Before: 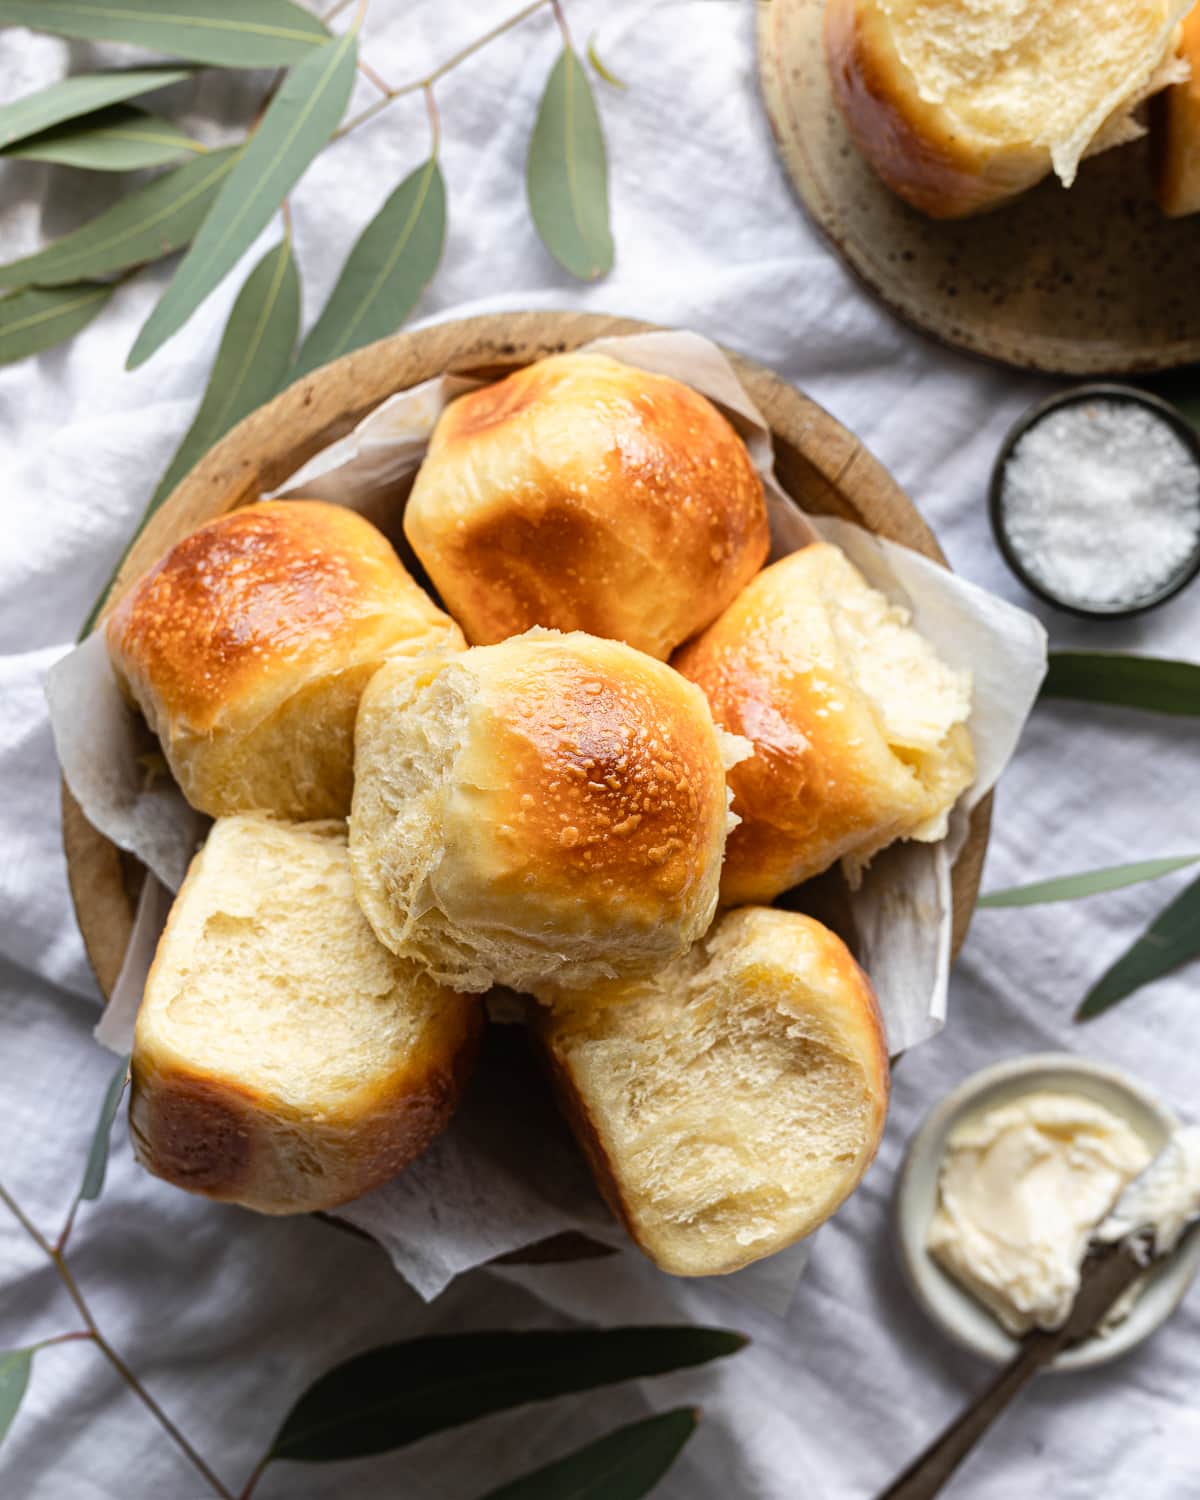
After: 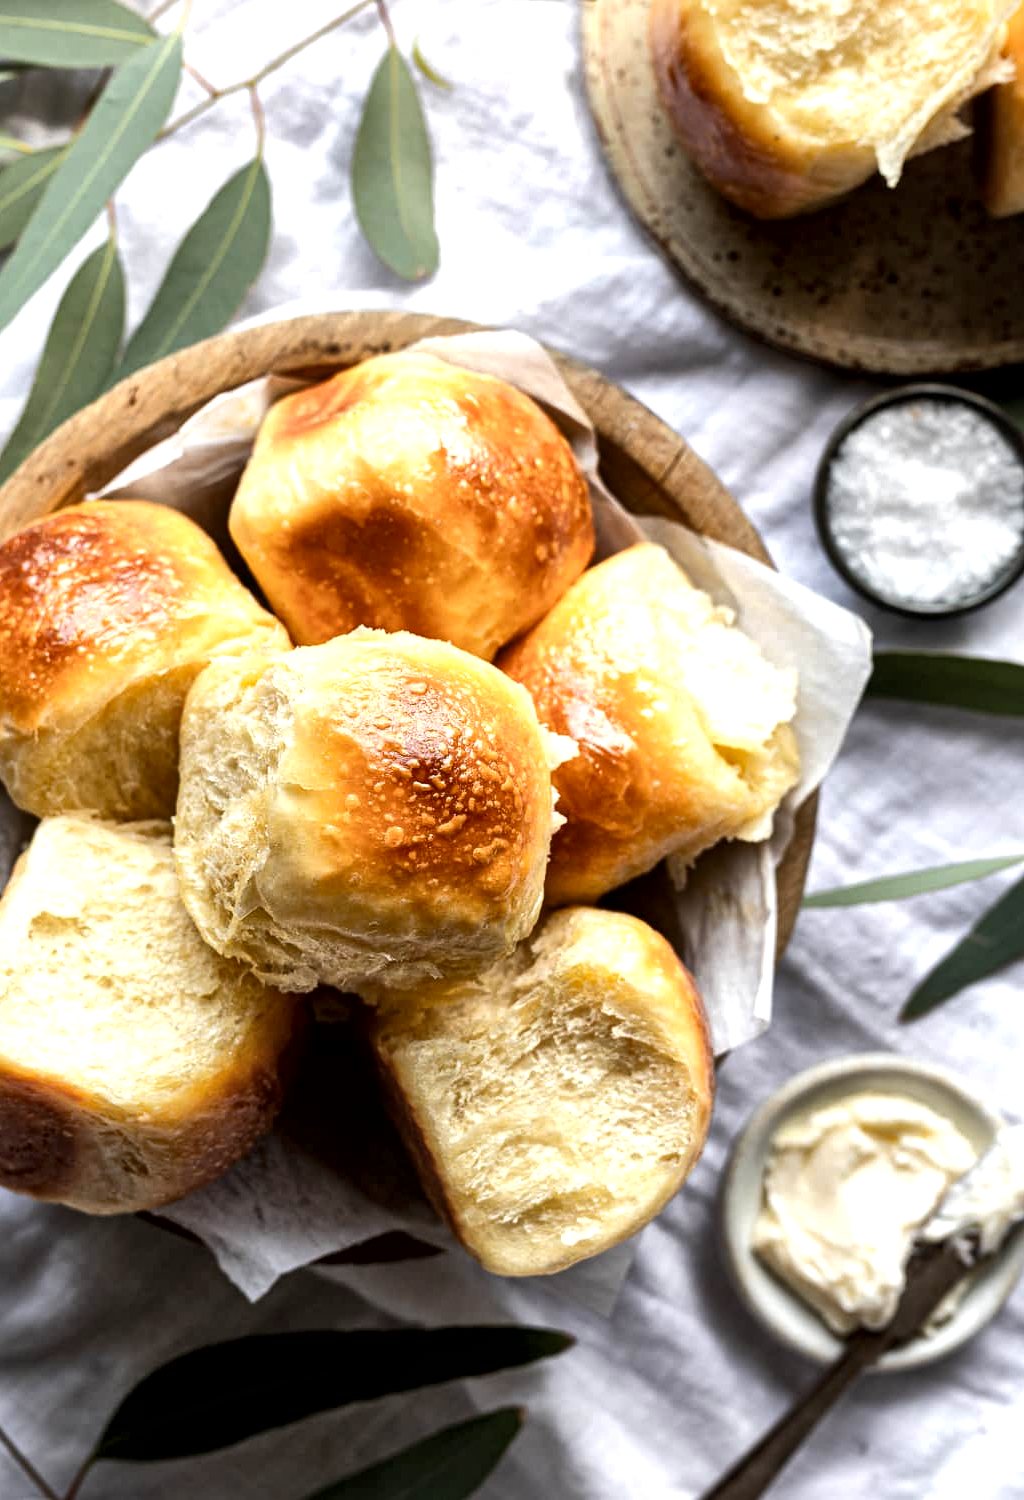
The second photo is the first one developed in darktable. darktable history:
crop and rotate: left 14.584%
local contrast: mode bilateral grid, contrast 20, coarseness 50, detail 171%, midtone range 0.2
tone equalizer: -8 EV -0.417 EV, -7 EV -0.389 EV, -6 EV -0.333 EV, -5 EV -0.222 EV, -3 EV 0.222 EV, -2 EV 0.333 EV, -1 EV 0.389 EV, +0 EV 0.417 EV, edges refinement/feathering 500, mask exposure compensation -1.57 EV, preserve details no
